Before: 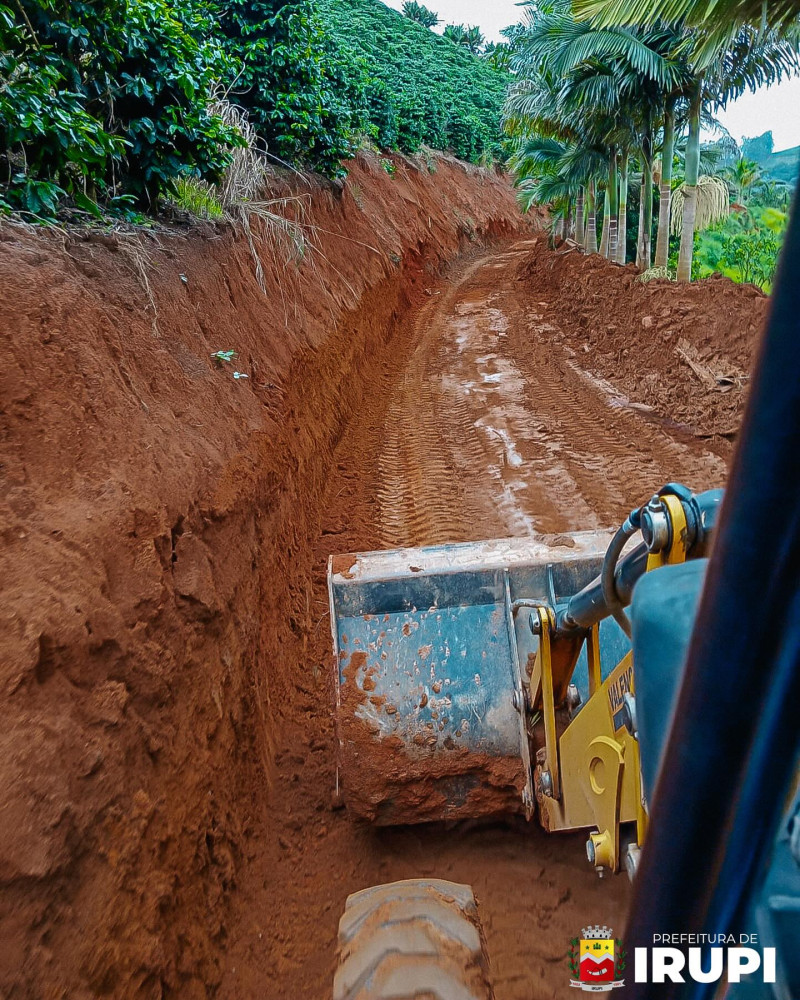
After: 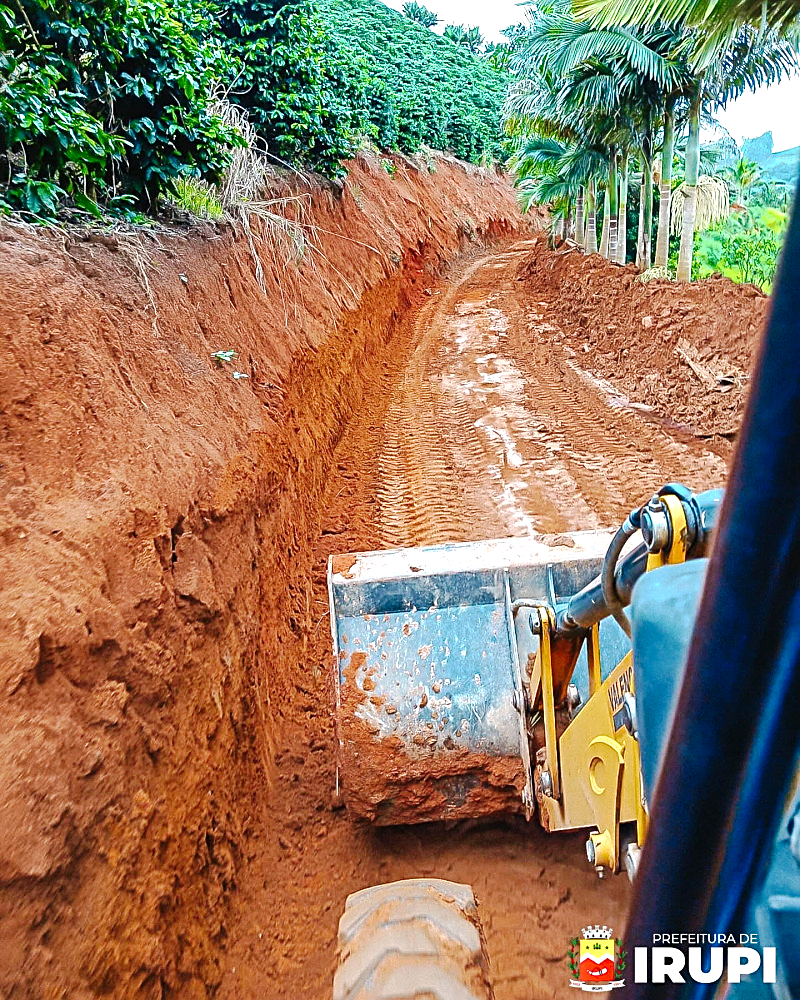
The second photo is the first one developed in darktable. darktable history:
sharpen: on, module defaults
tone curve: curves: ch0 [(0, 0) (0.003, 0.009) (0.011, 0.013) (0.025, 0.022) (0.044, 0.039) (0.069, 0.055) (0.1, 0.077) (0.136, 0.113) (0.177, 0.158) (0.224, 0.213) (0.277, 0.289) (0.335, 0.367) (0.399, 0.451) (0.468, 0.532) (0.543, 0.615) (0.623, 0.696) (0.709, 0.755) (0.801, 0.818) (0.898, 0.893) (1, 1)], preserve colors none
exposure: black level correction 0, exposure 1.1 EV, compensate highlight preservation false
